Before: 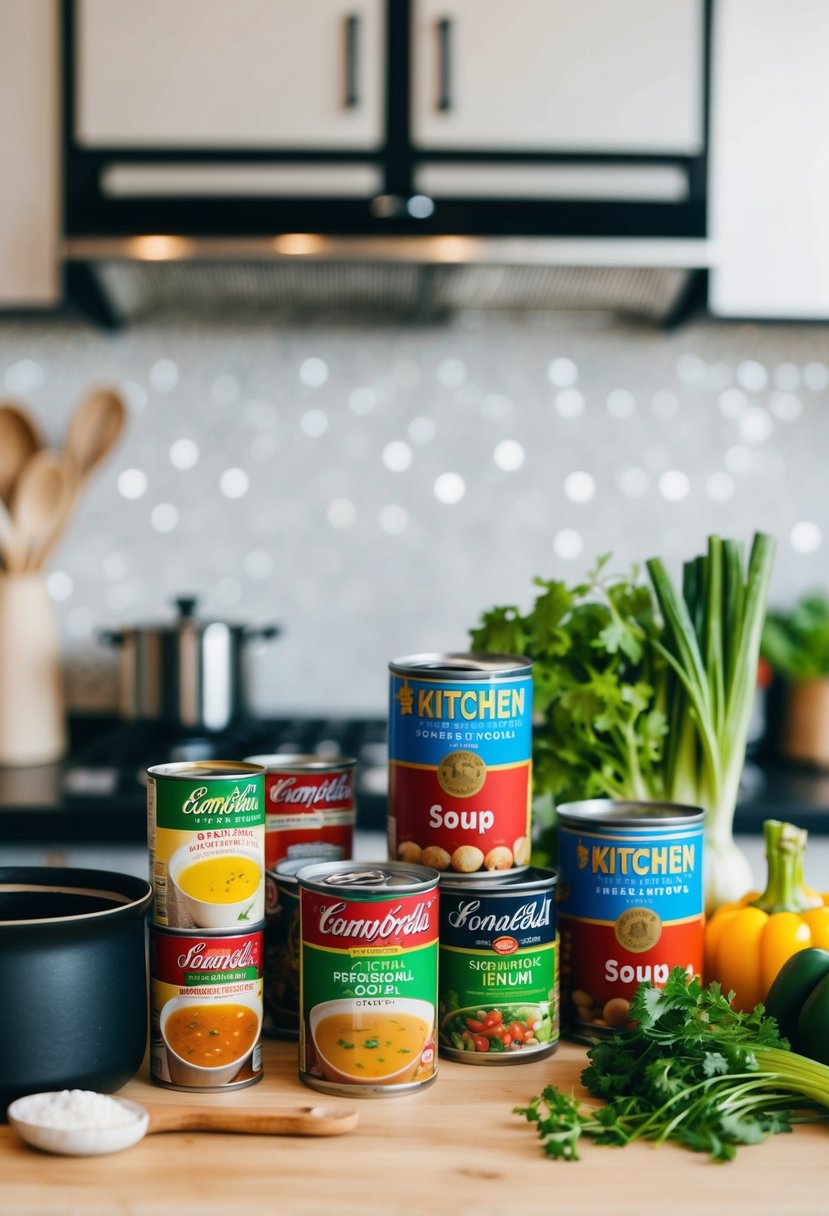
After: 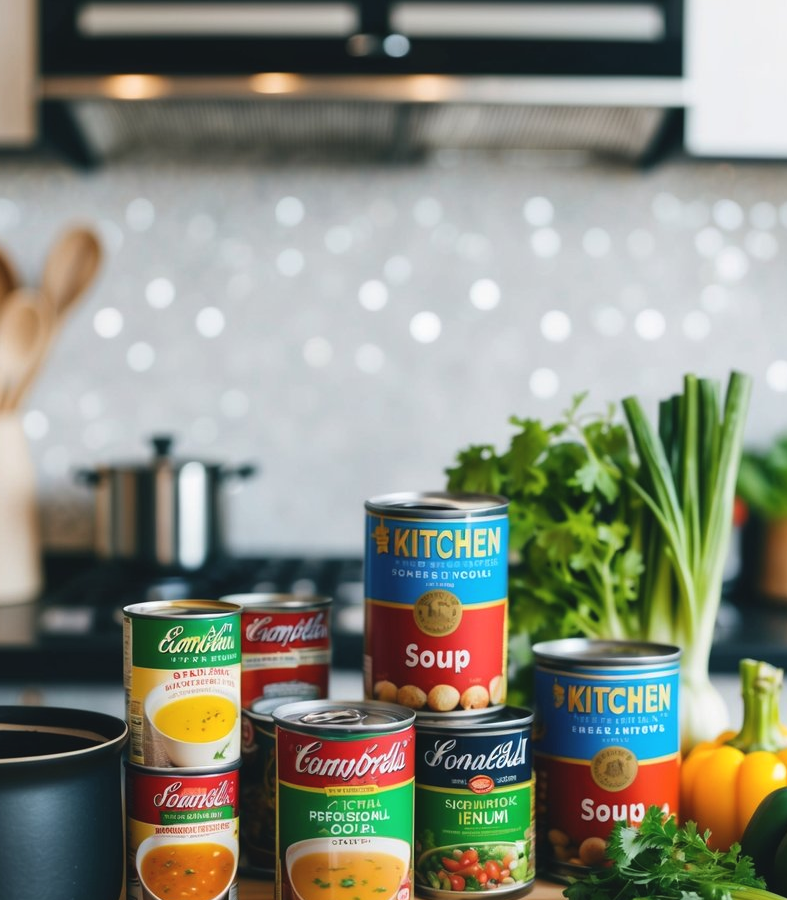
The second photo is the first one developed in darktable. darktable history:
crop and rotate: left 2.991%, top 13.302%, right 1.981%, bottom 12.636%
exposure: black level correction -0.005, exposure 0.054 EV, compensate highlight preservation false
